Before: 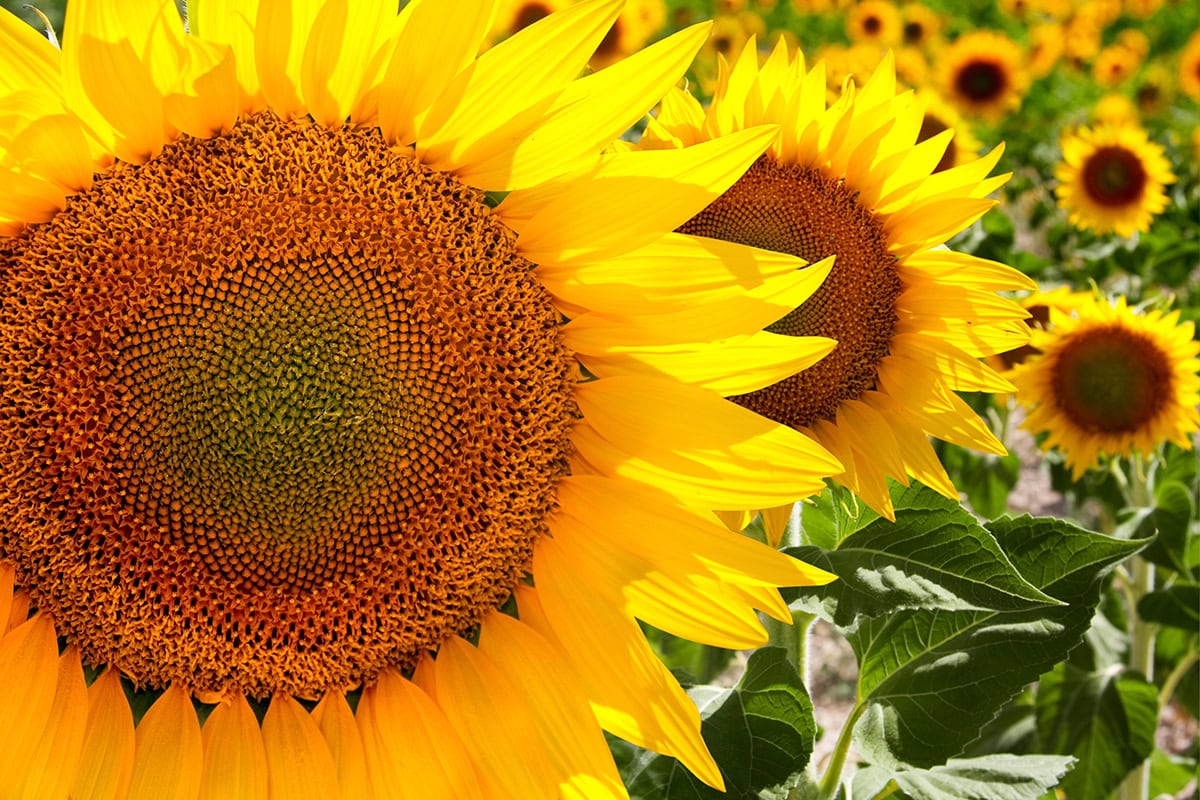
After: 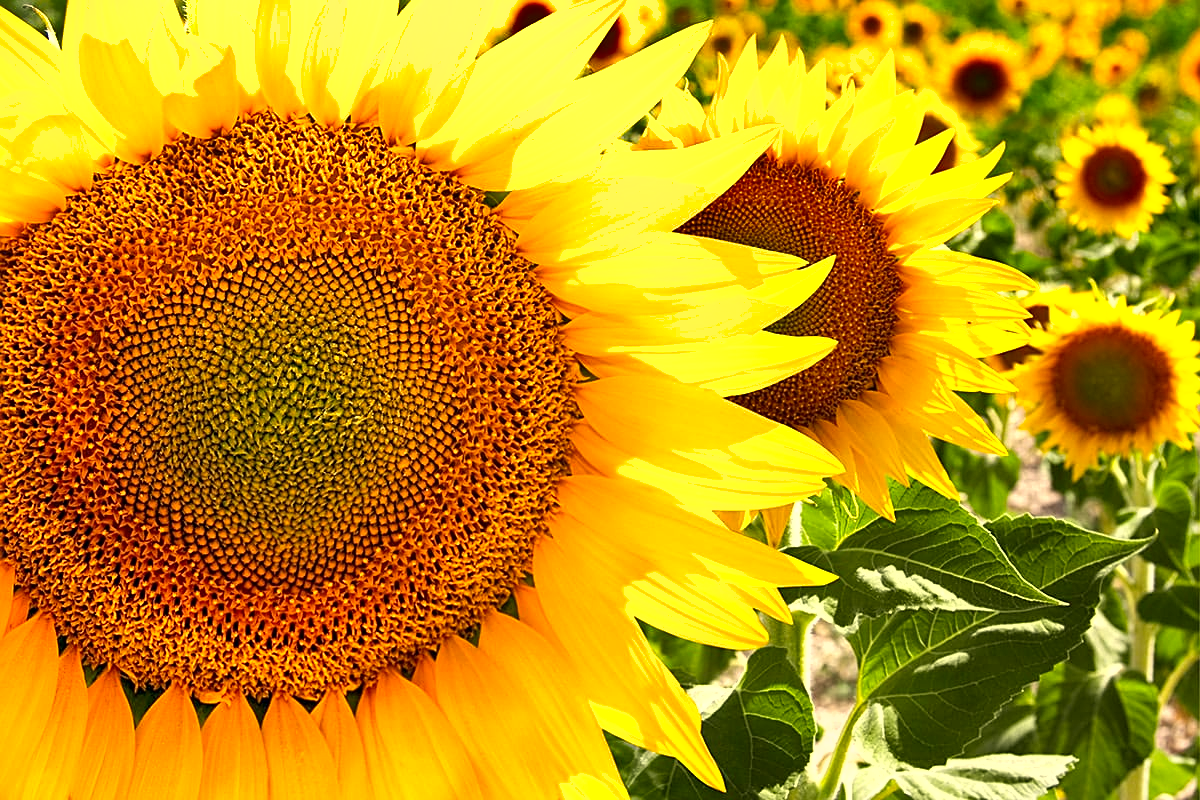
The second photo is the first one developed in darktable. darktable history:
exposure: exposure 0.636 EV, compensate highlight preservation false
shadows and highlights: low approximation 0.01, soften with gaussian
sharpen: on, module defaults
color correction: highlights a* 1.39, highlights b* 17.83
